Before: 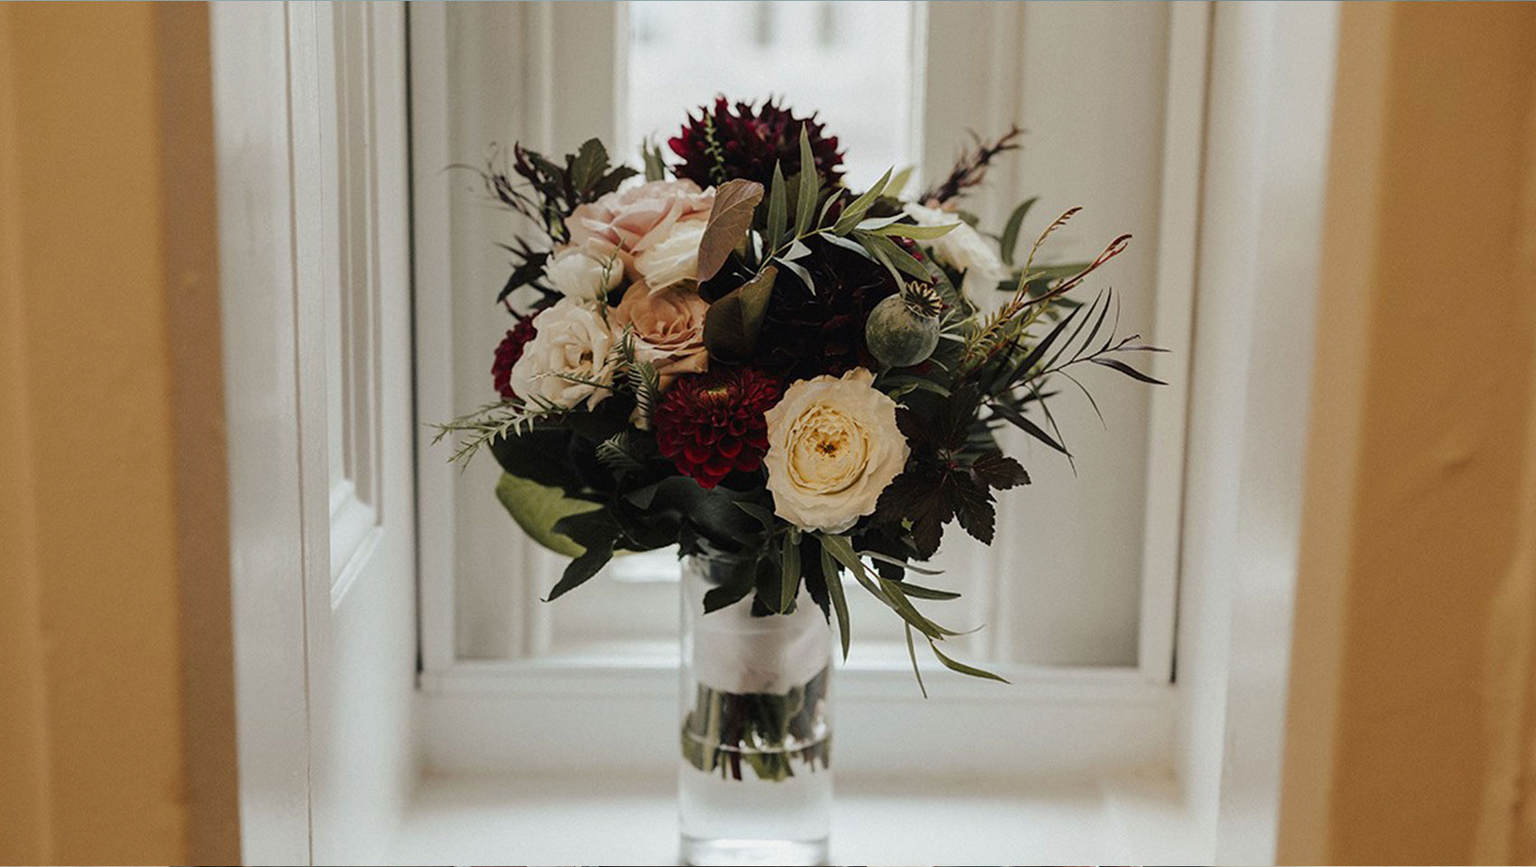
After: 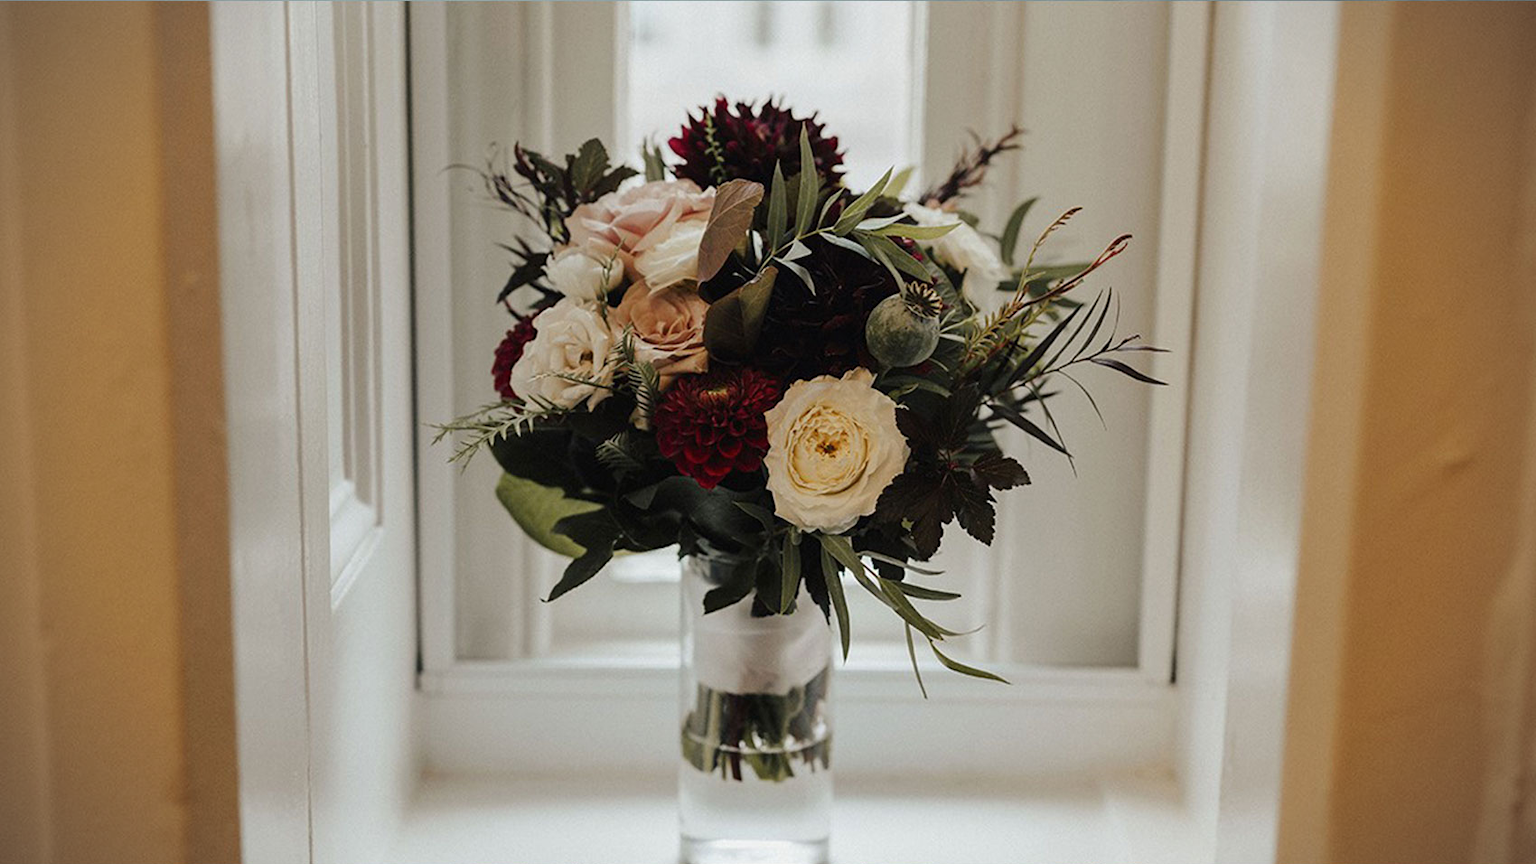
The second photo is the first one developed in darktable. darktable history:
crop: bottom 0.055%
vignetting: fall-off start 88.99%, fall-off radius 43.11%, width/height ratio 1.153
